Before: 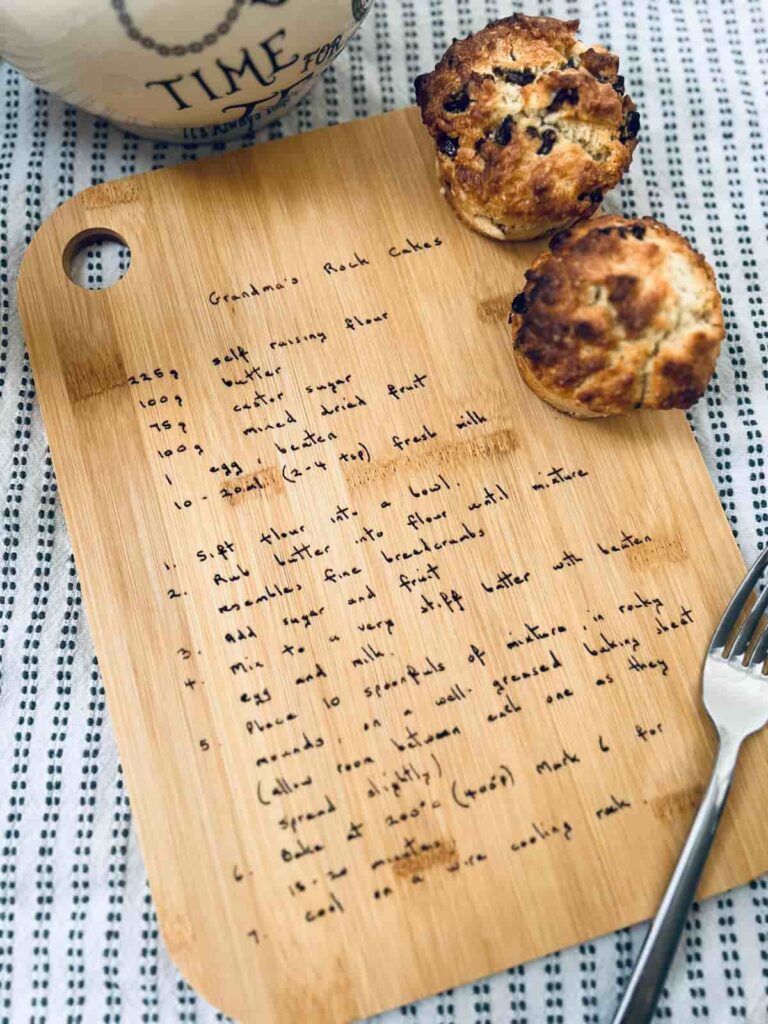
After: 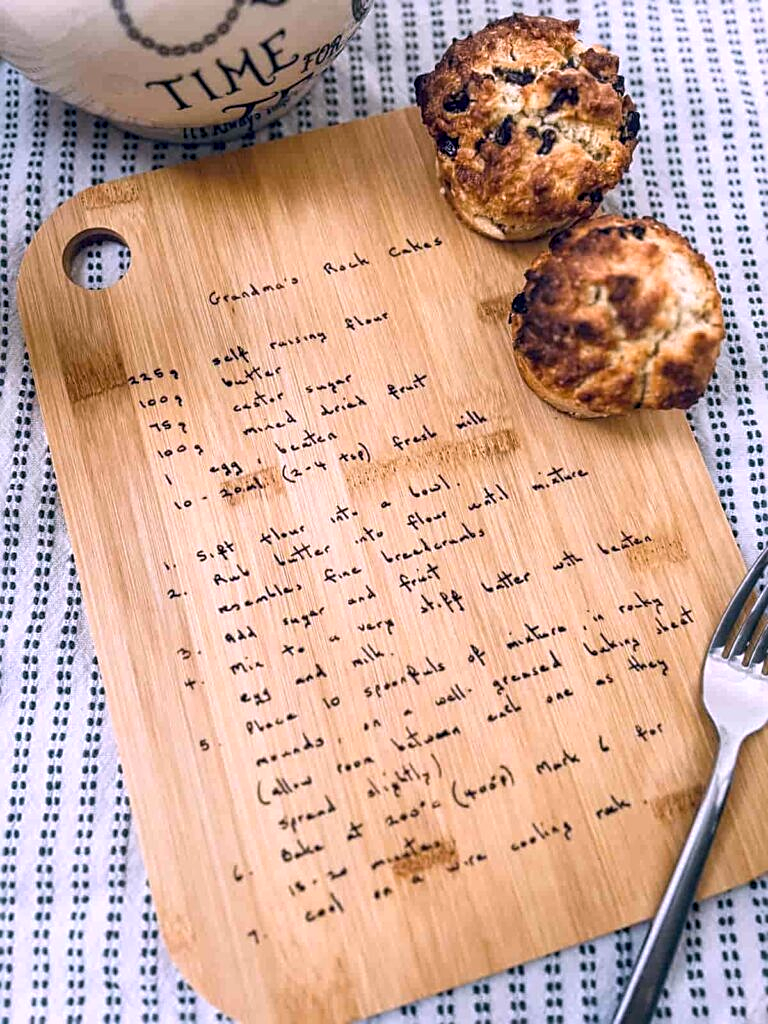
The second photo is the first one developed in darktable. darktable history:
local contrast: on, module defaults
white balance: red 1.066, blue 1.119
sharpen: on, module defaults
